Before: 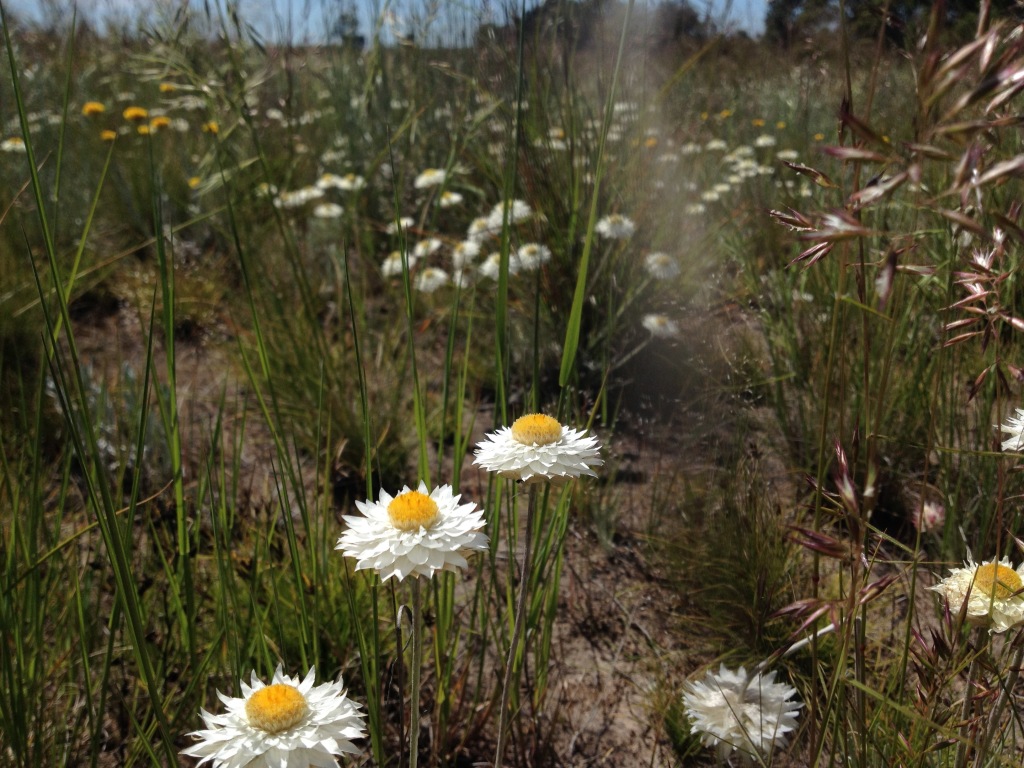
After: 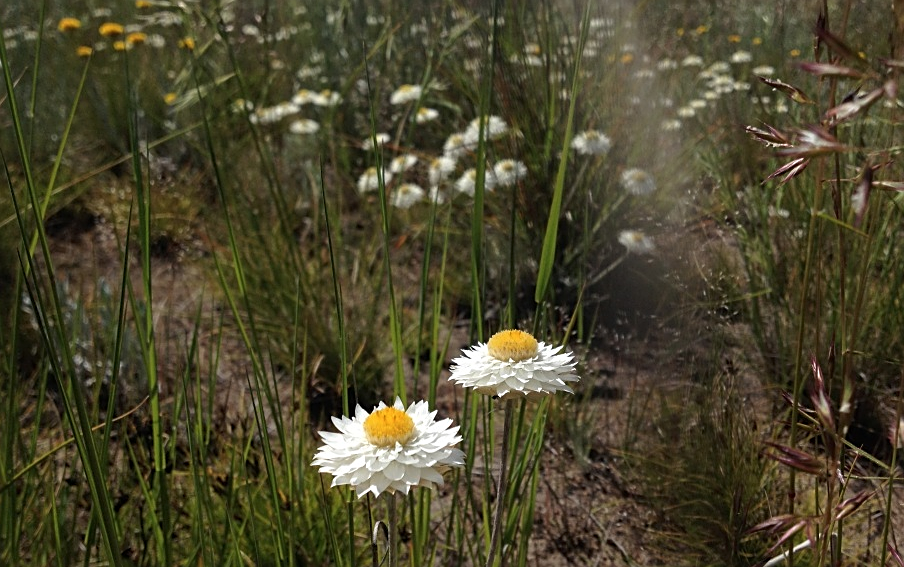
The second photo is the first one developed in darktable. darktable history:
sharpen: on, module defaults
crop and rotate: left 2.384%, top 11.024%, right 9.324%, bottom 15.117%
color balance rgb: perceptual saturation grading › global saturation 0.443%
